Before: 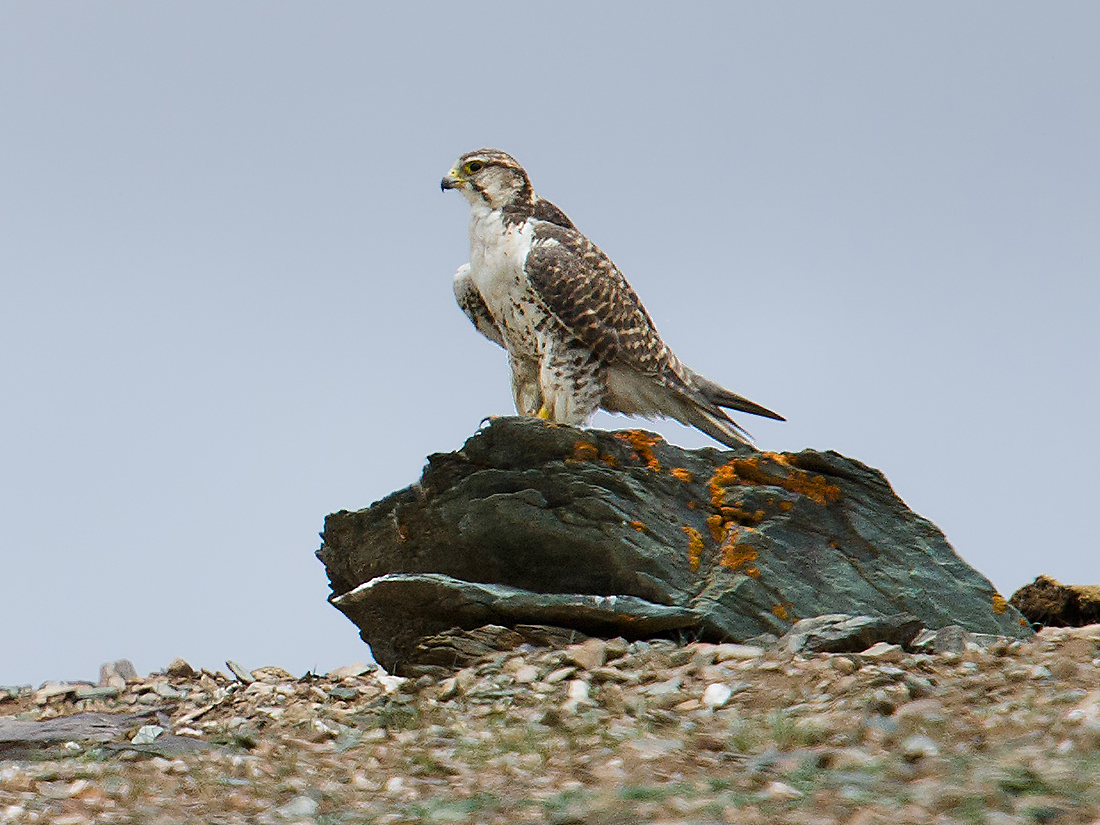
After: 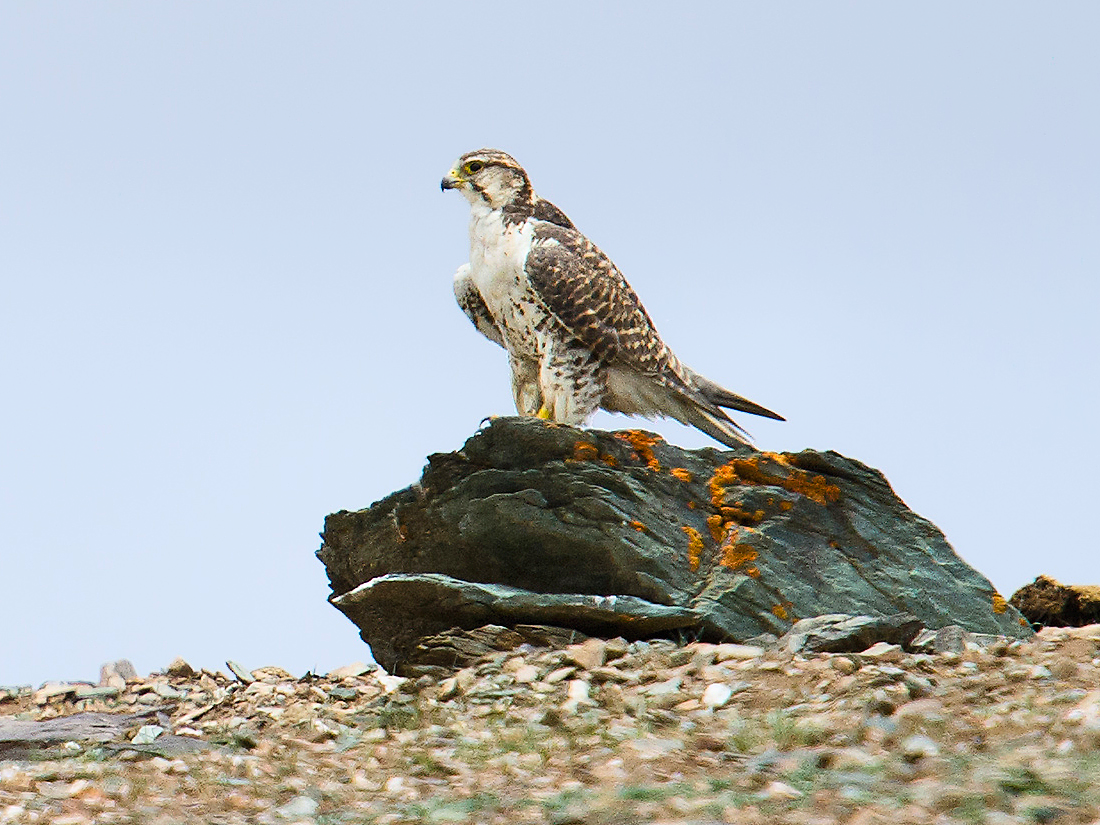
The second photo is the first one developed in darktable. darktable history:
contrast brightness saturation: contrast 0.204, brightness 0.161, saturation 0.222
